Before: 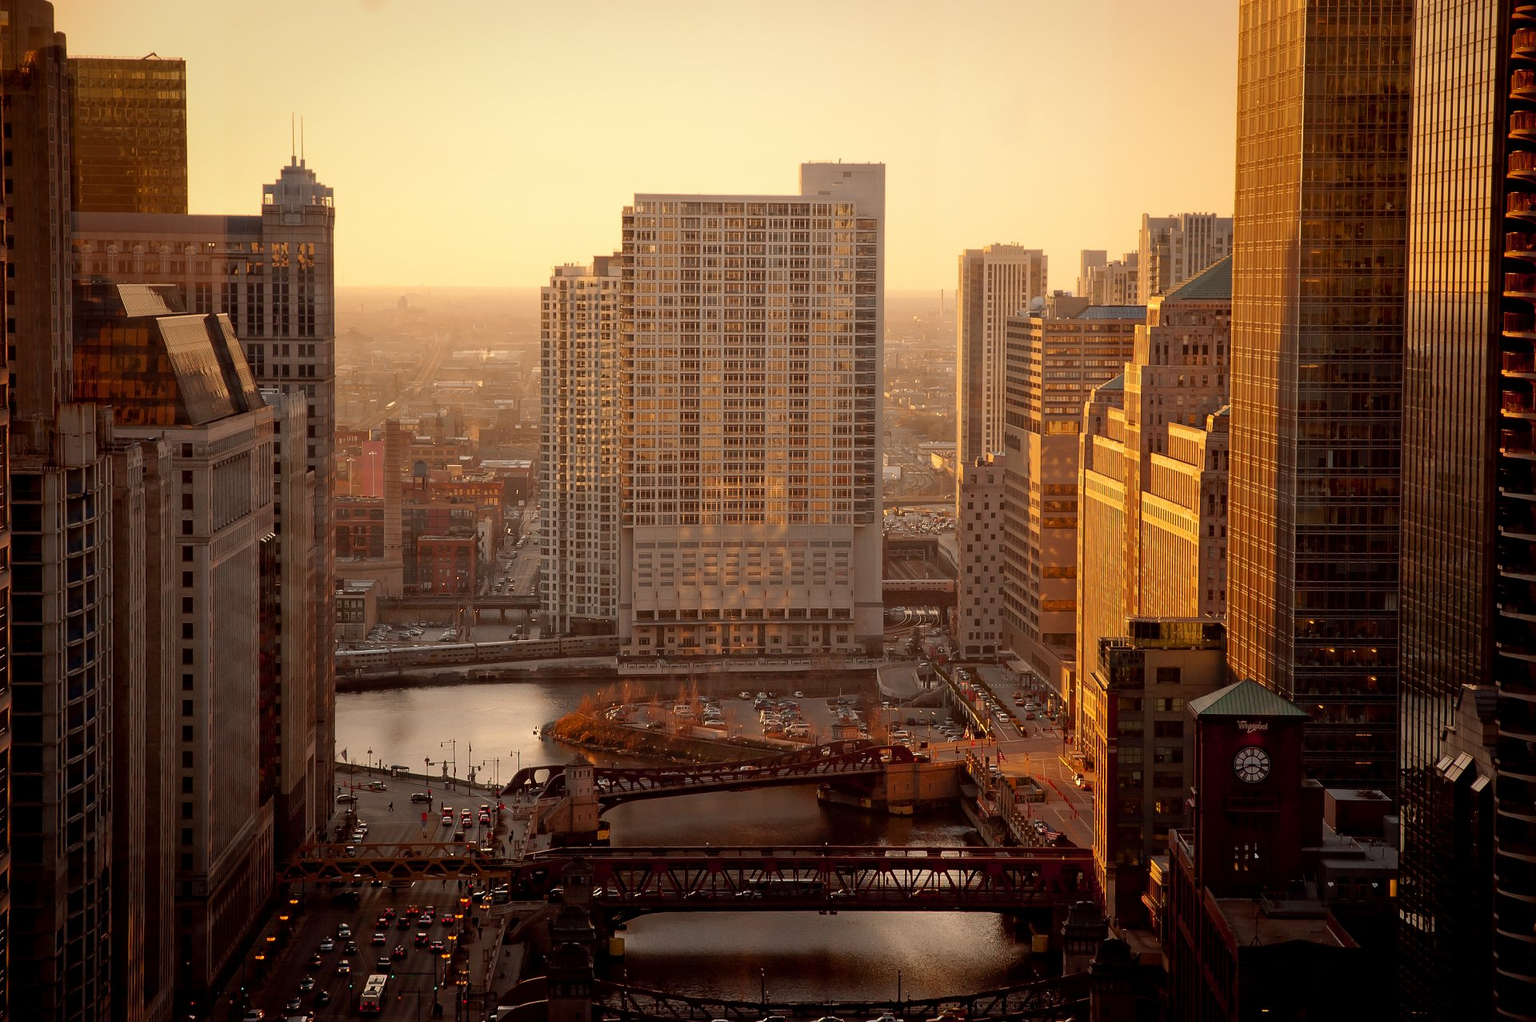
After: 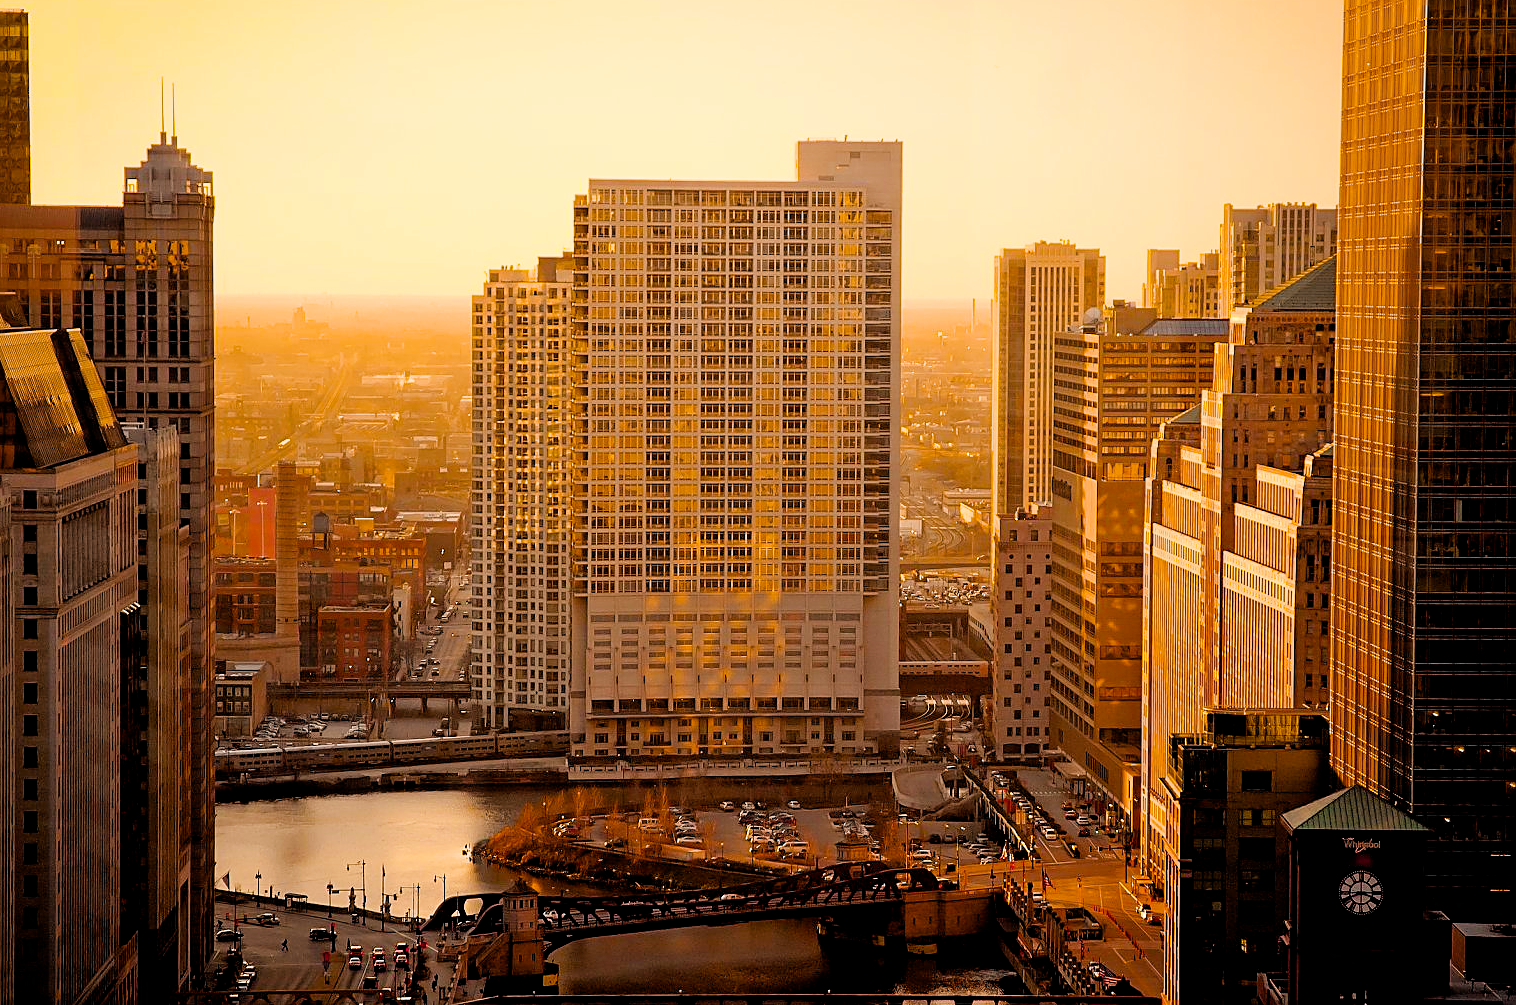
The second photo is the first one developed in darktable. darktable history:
color balance rgb: power › chroma 0.3%, power › hue 23.1°, linear chroma grading › global chroma 24.938%, perceptual saturation grading › global saturation 30.652%, perceptual brilliance grading › global brilliance 17.266%
filmic rgb: black relative exposure -3.43 EV, white relative exposure 3.46 EV, hardness 2.37, contrast 1.104, iterations of high-quality reconstruction 0
crop and rotate: left 10.675%, top 4.976%, right 10.316%, bottom 16.319%
sharpen: on, module defaults
